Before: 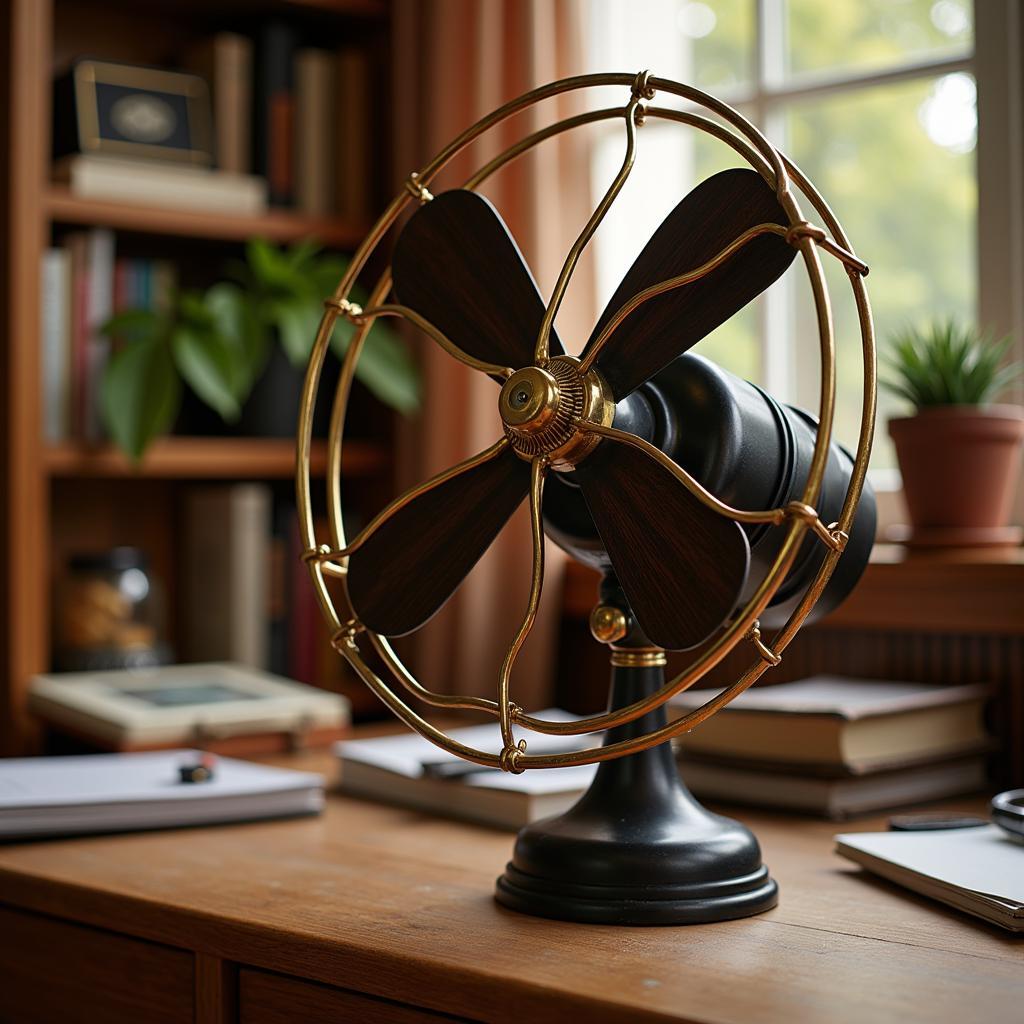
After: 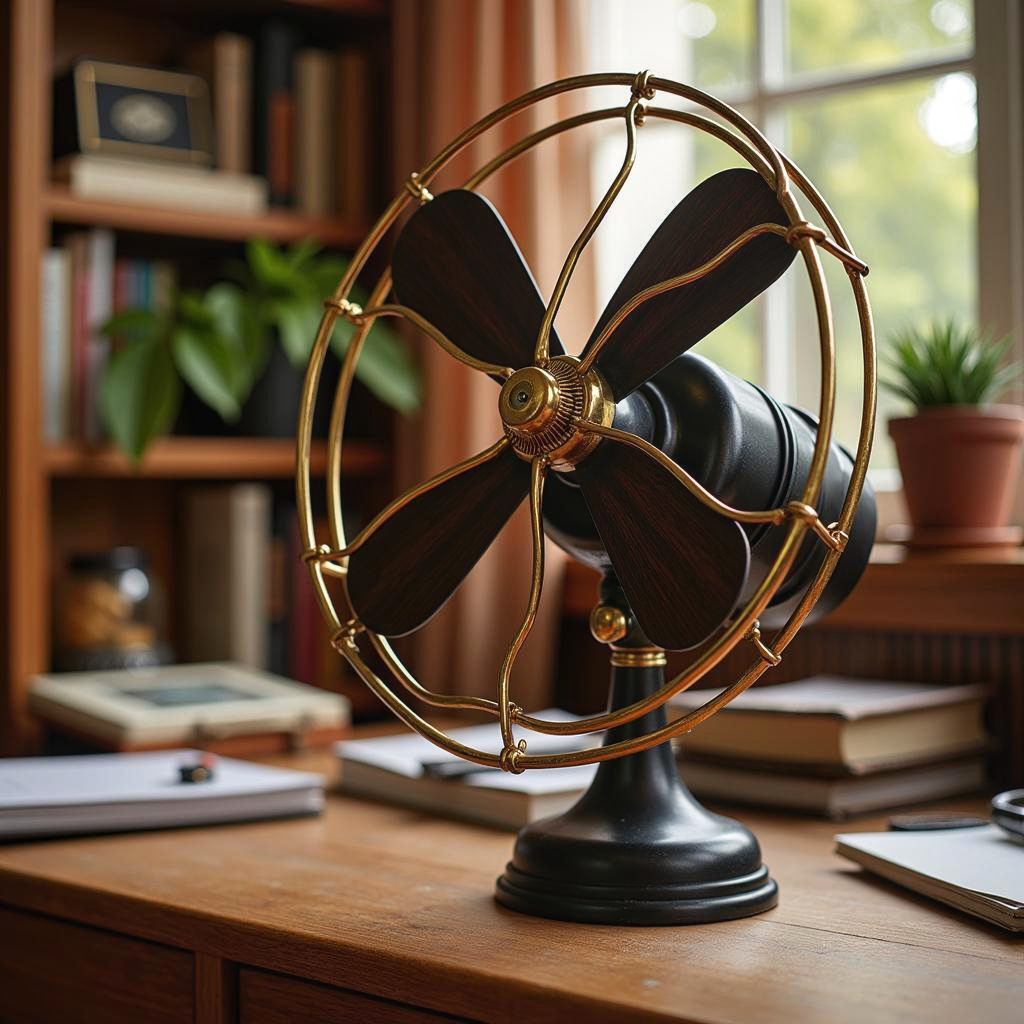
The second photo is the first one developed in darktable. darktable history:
local contrast: detail 109%
exposure: exposure 0.219 EV, compensate highlight preservation false
